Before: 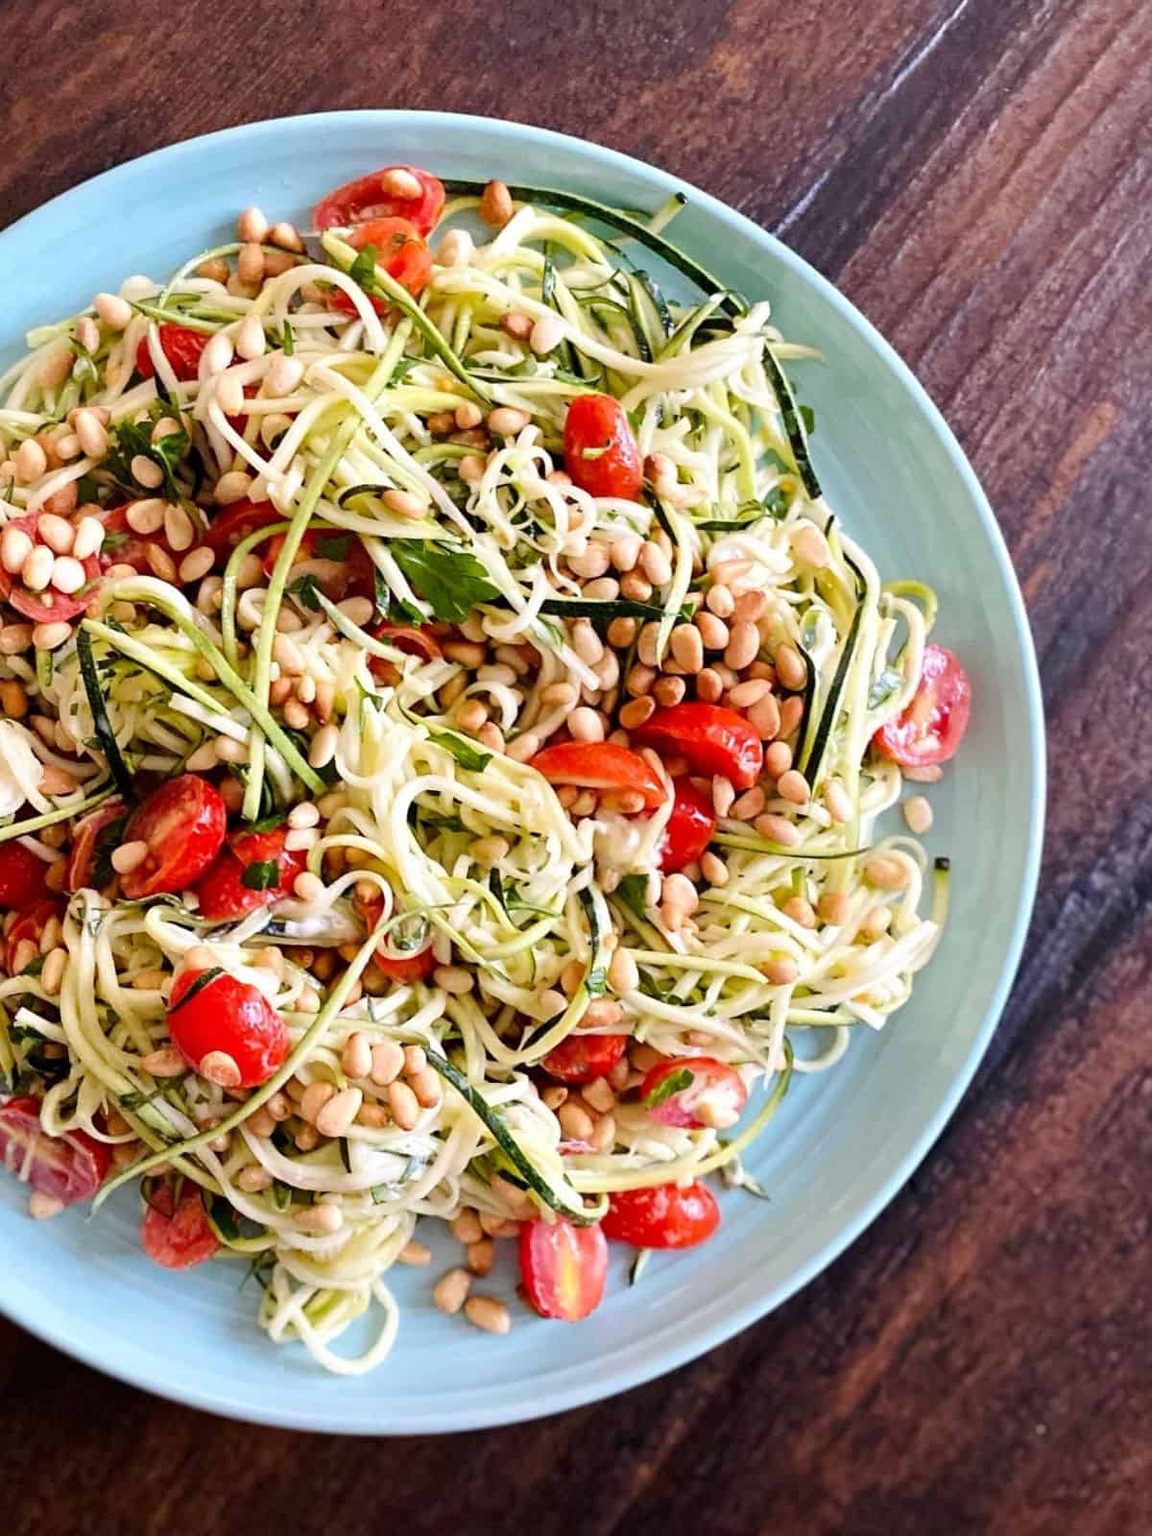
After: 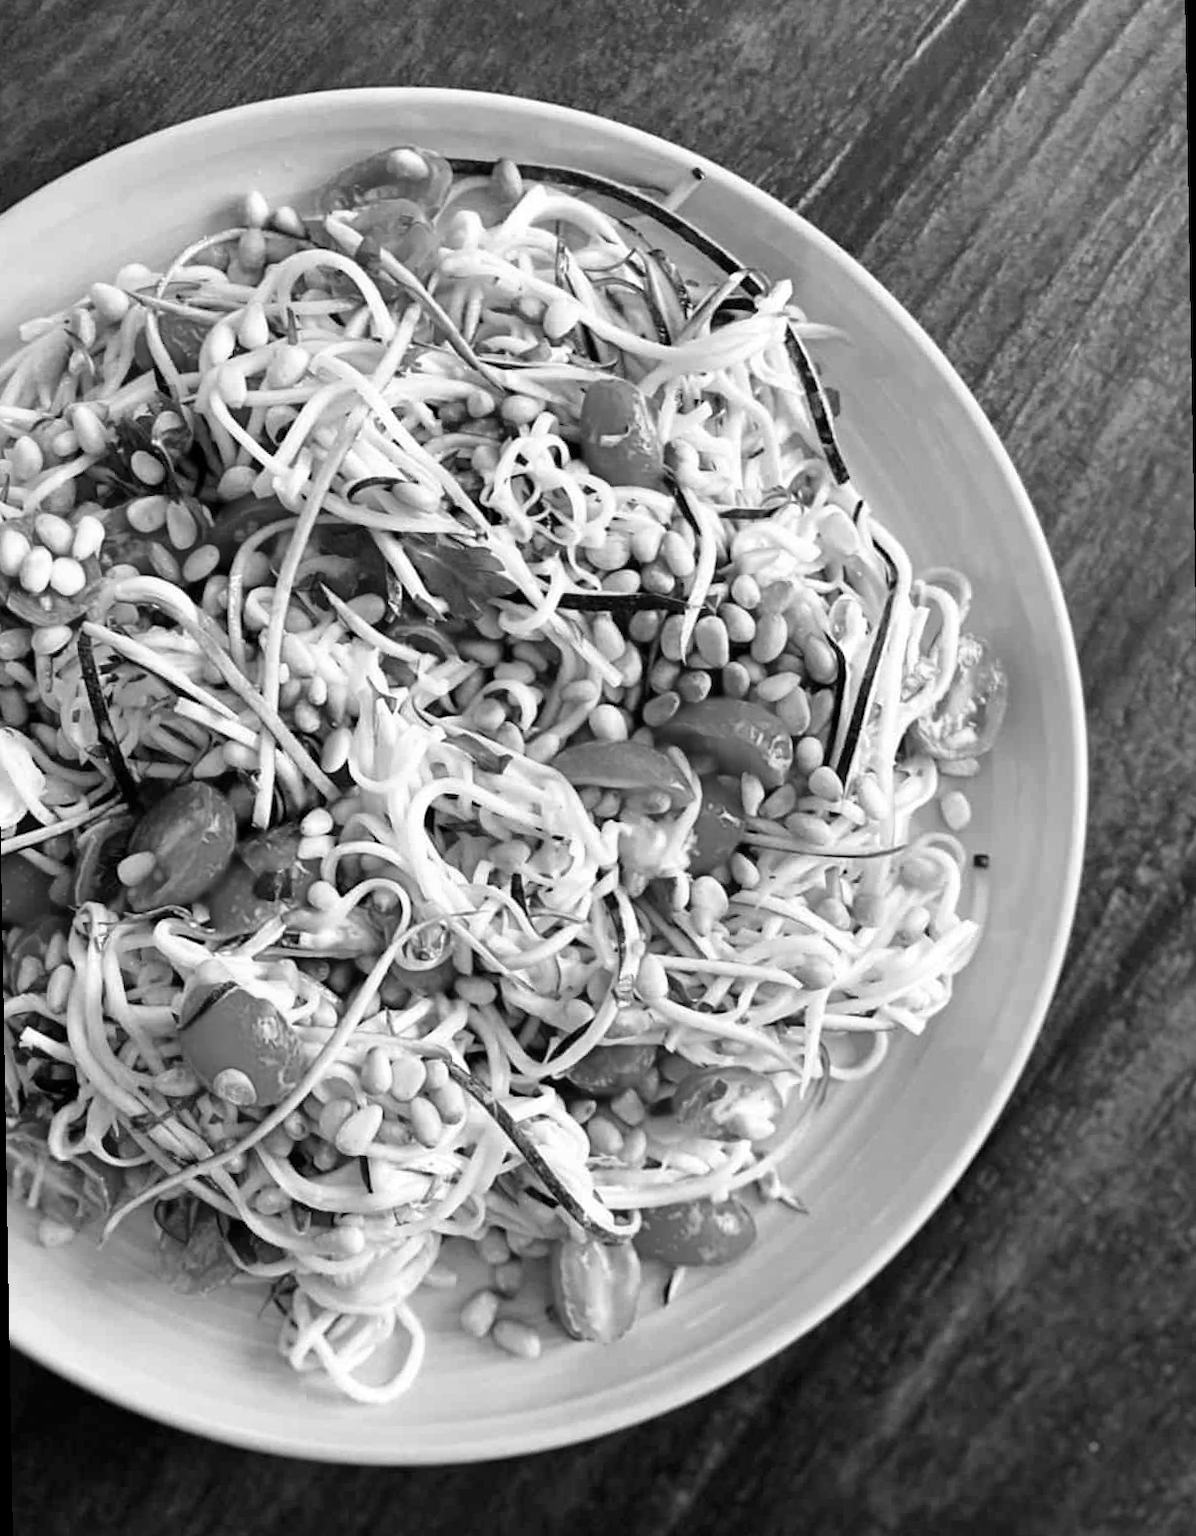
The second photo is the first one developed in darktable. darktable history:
tone equalizer: -8 EV -1.84 EV, -7 EV -1.16 EV, -6 EV -1.62 EV, smoothing diameter 25%, edges refinement/feathering 10, preserve details guided filter
rotate and perspective: rotation -1°, crop left 0.011, crop right 0.989, crop top 0.025, crop bottom 0.975
monochrome: on, module defaults
